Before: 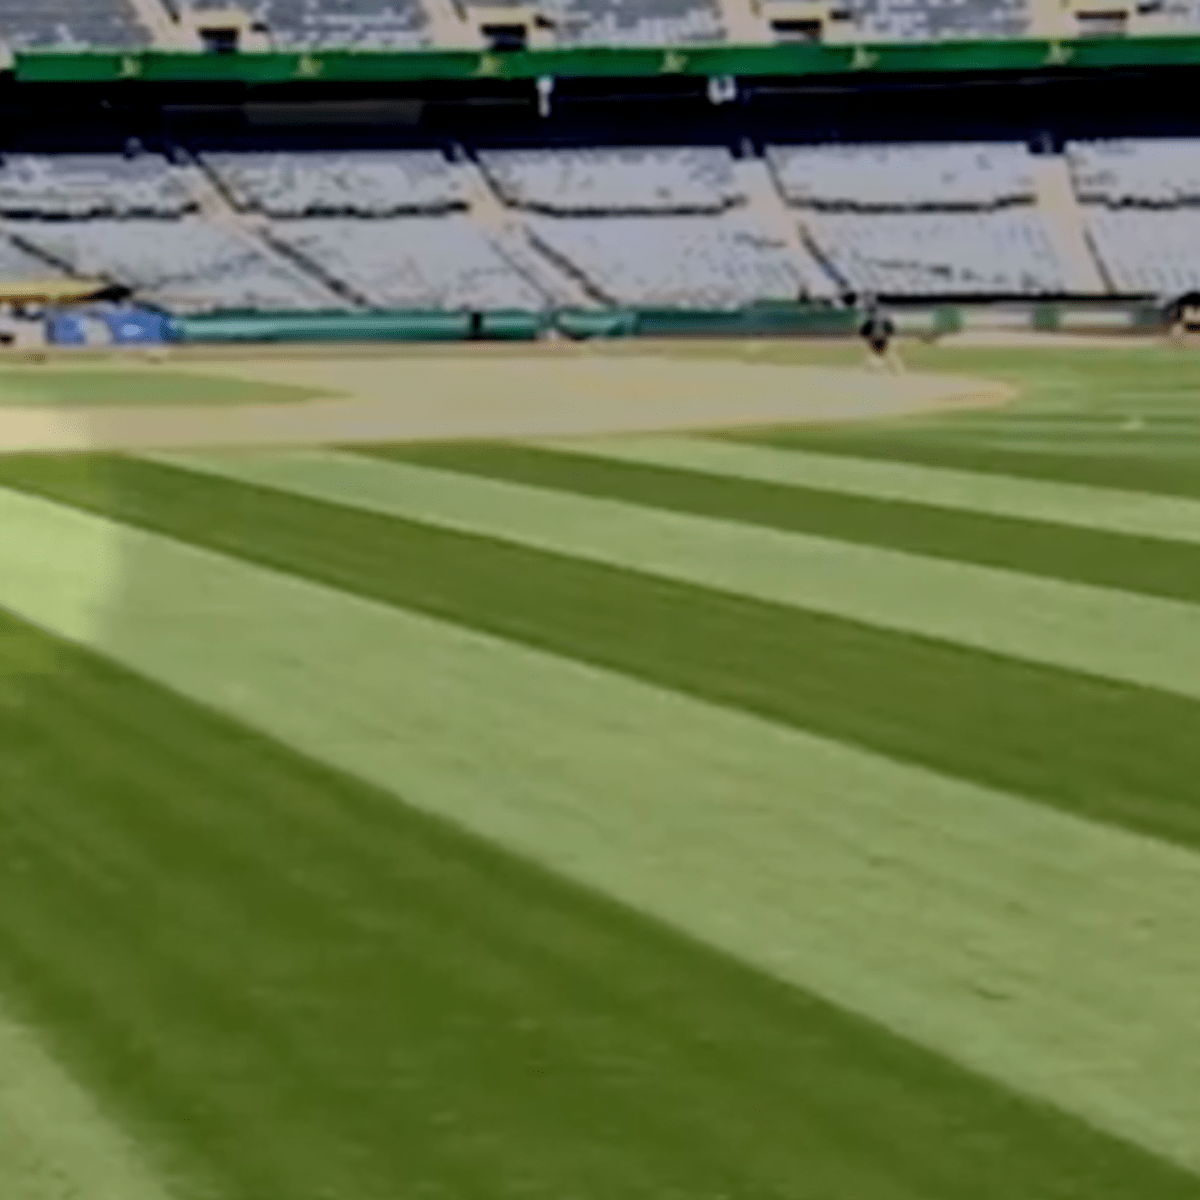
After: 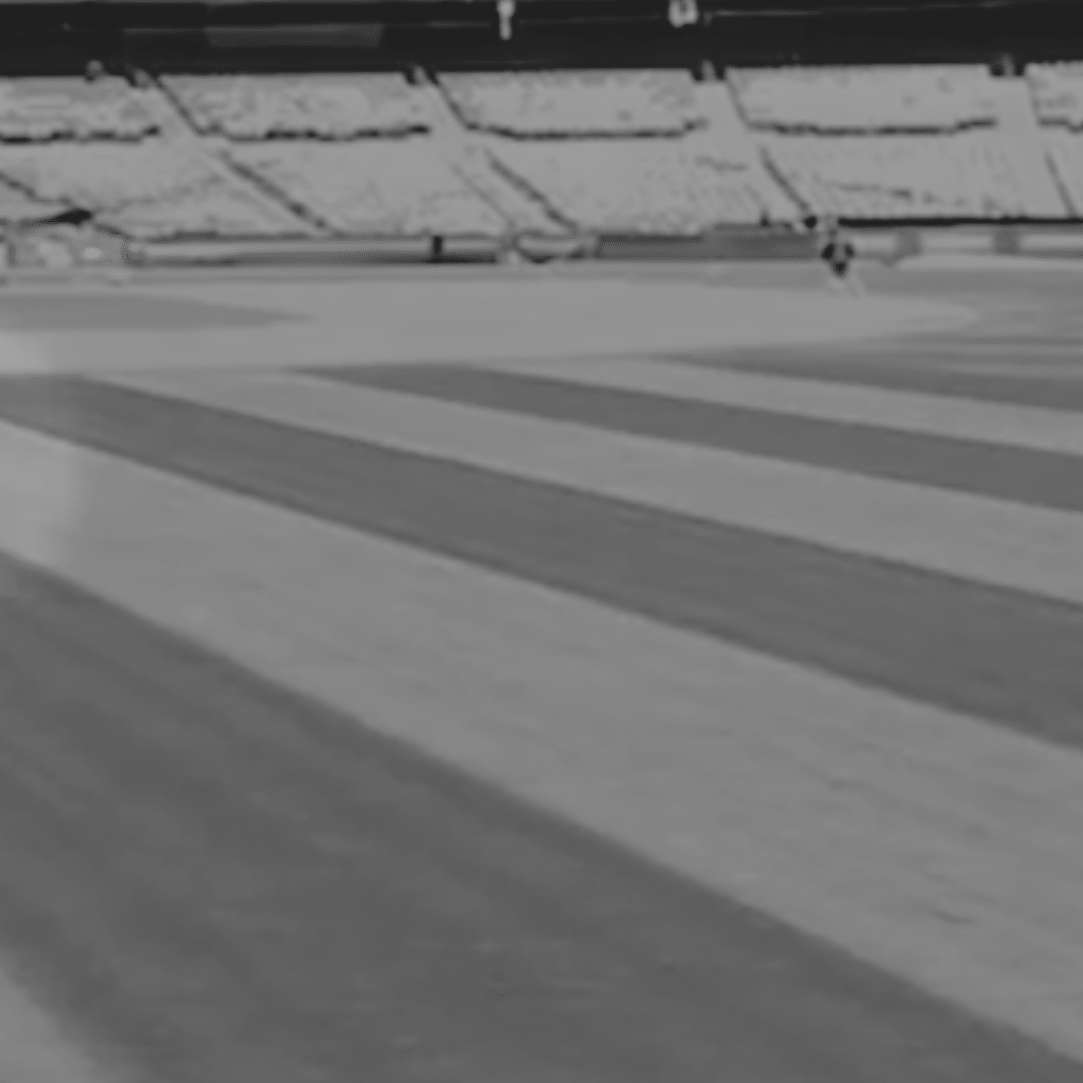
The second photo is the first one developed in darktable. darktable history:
contrast brightness saturation: contrast -0.26, saturation -0.43
white balance: red 1.029, blue 0.92
tone curve: curves: ch0 [(0.047, 0) (0.292, 0.352) (0.657, 0.678) (1, 0.958)], color space Lab, linked channels, preserve colors none
color calibration: output gray [0.246, 0.254, 0.501, 0], gray › normalize channels true, illuminant same as pipeline (D50), adaptation XYZ, x 0.346, y 0.359, gamut compression 0
crop: left 3.305%, top 6.436%, right 6.389%, bottom 3.258%
